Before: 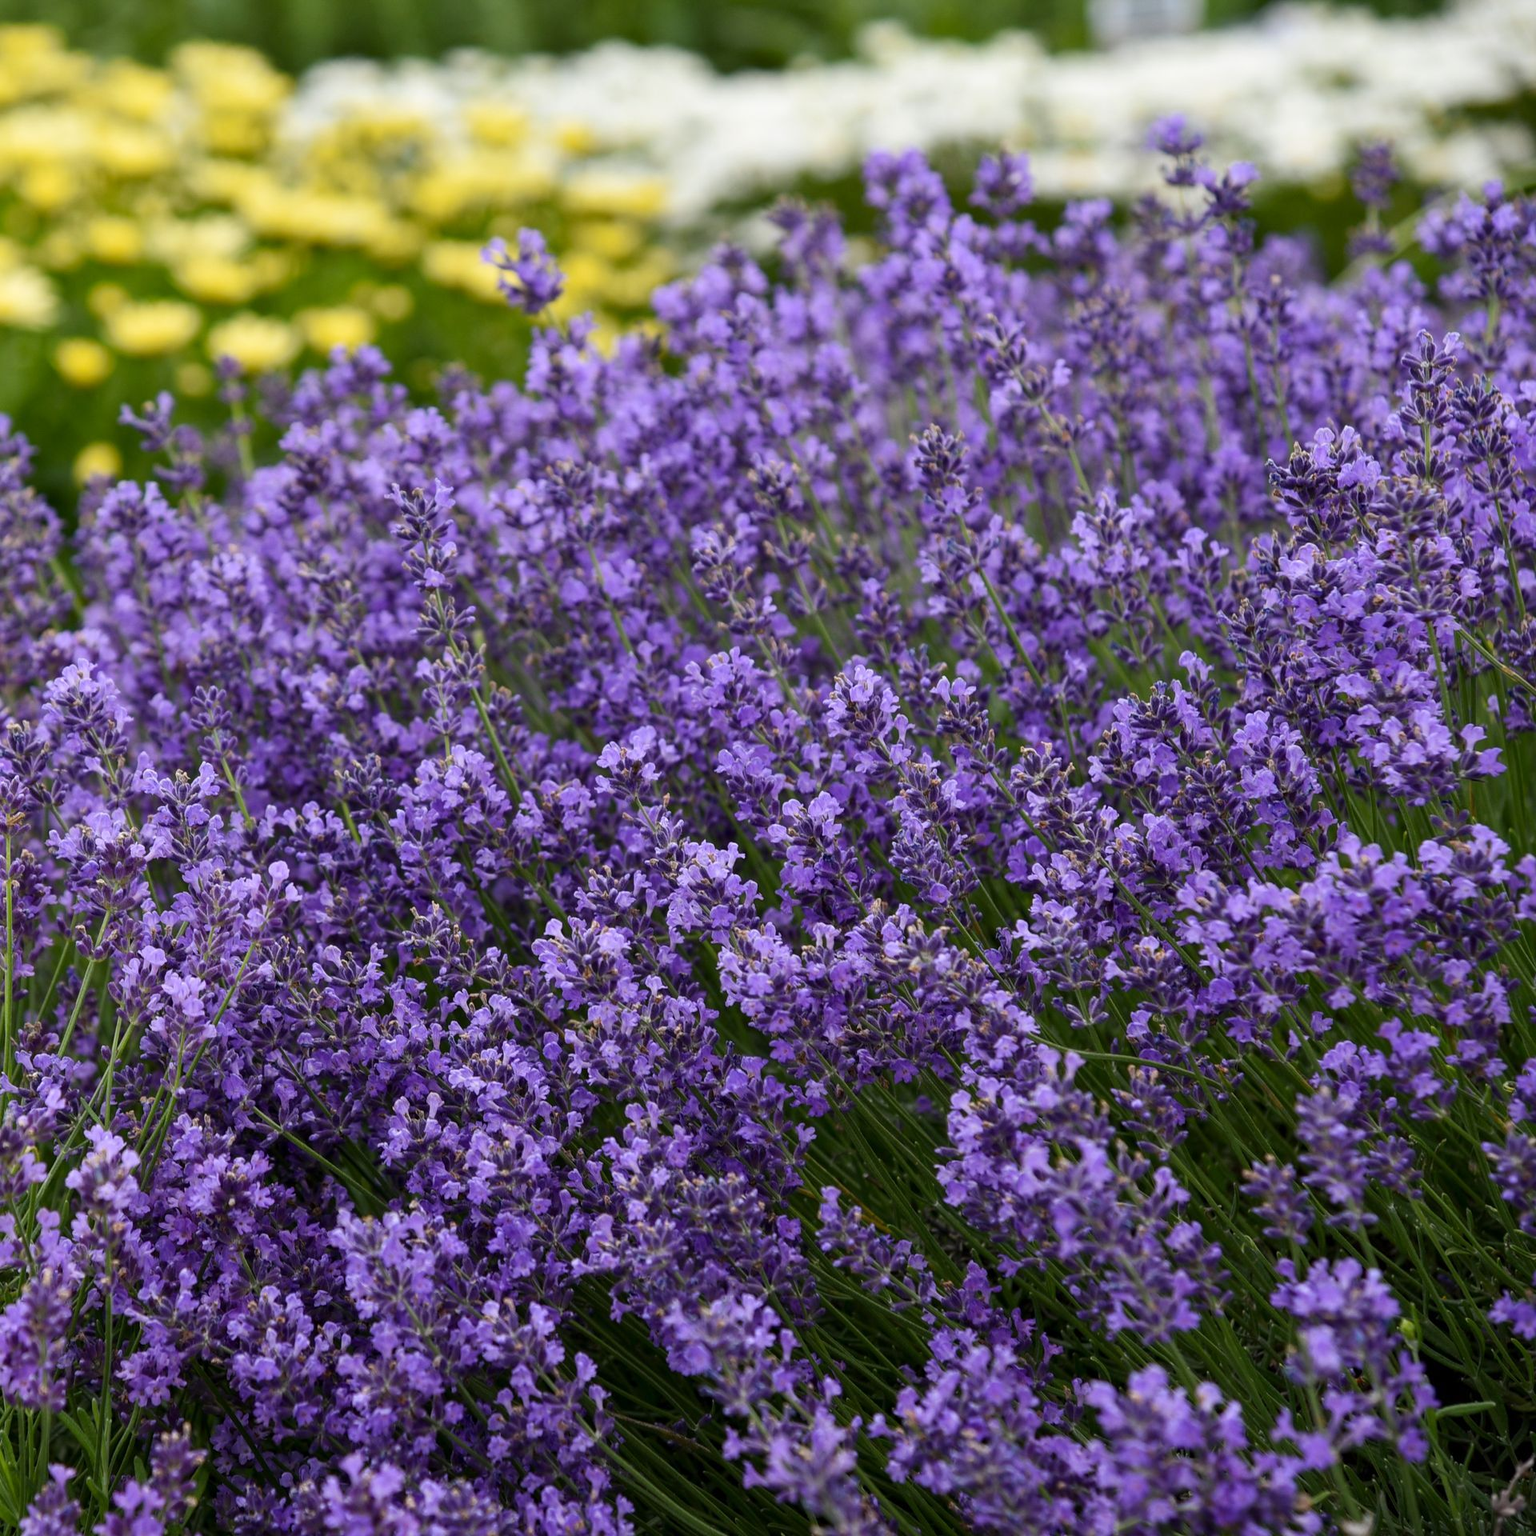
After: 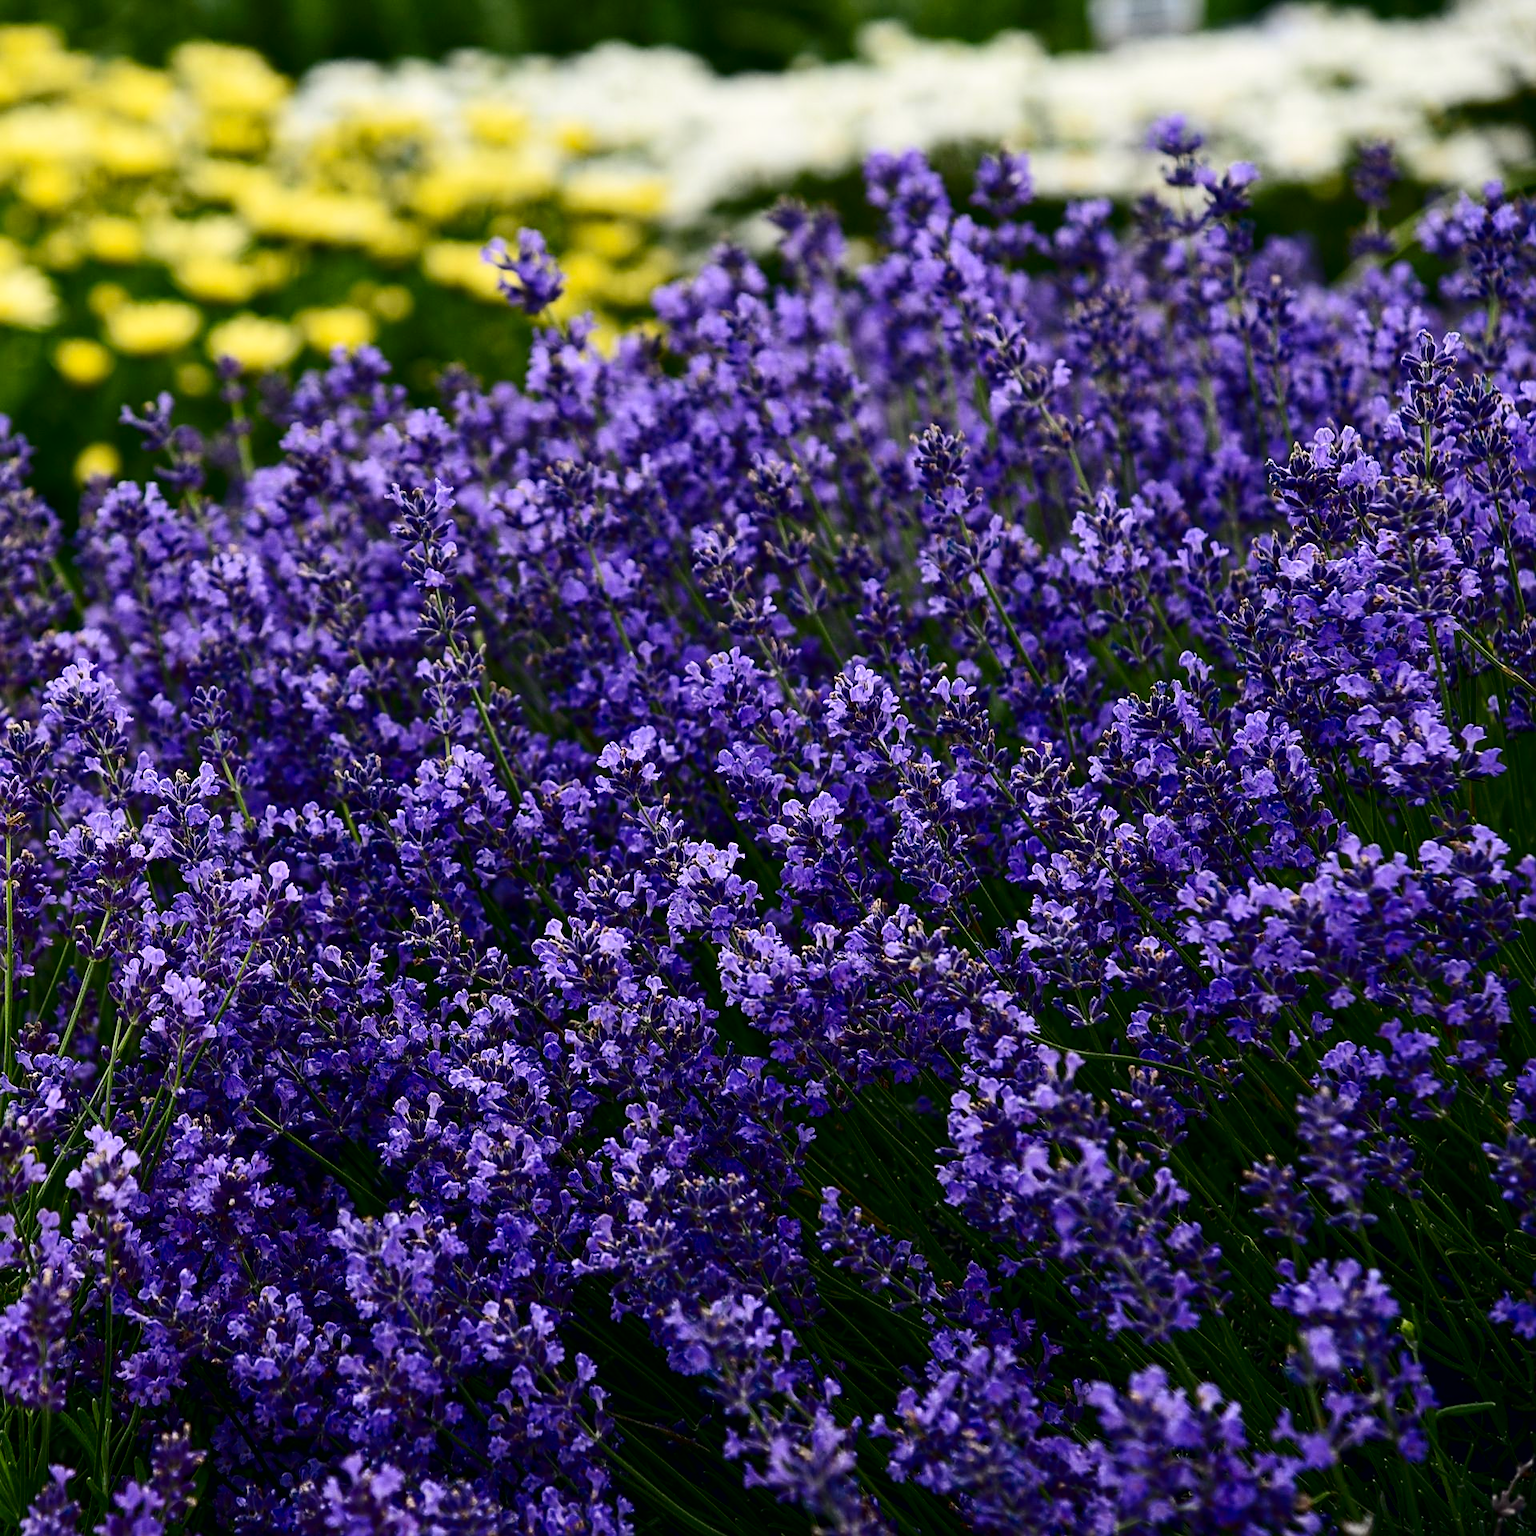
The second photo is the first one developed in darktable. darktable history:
local contrast: mode bilateral grid, contrast 9, coarseness 25, detail 111%, midtone range 0.2
sharpen: on, module defaults
color correction: highlights a* 0.25, highlights b* 2.71, shadows a* -1.22, shadows b* -4.53
contrast brightness saturation: contrast 0.245, brightness -0.221, saturation 0.146
